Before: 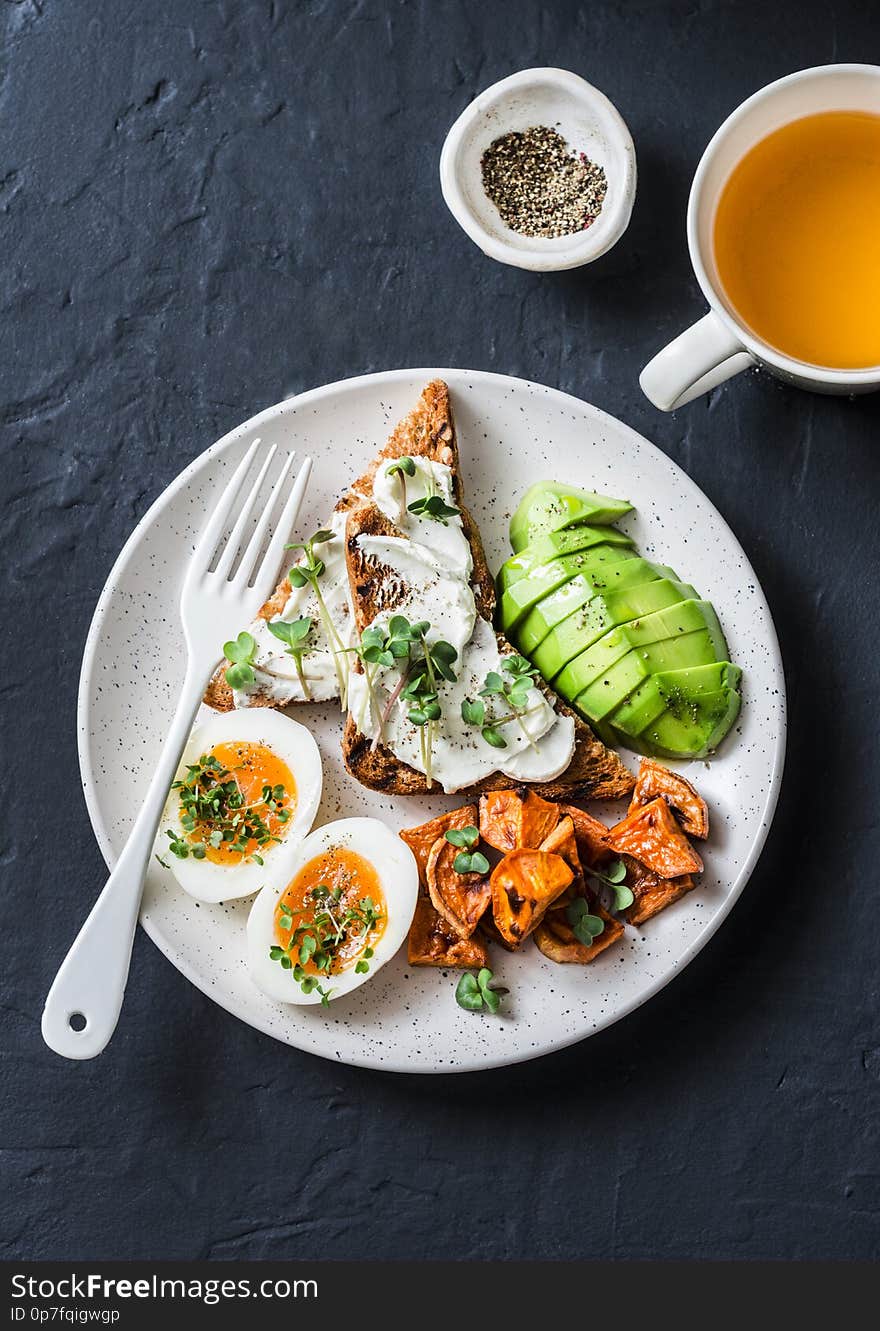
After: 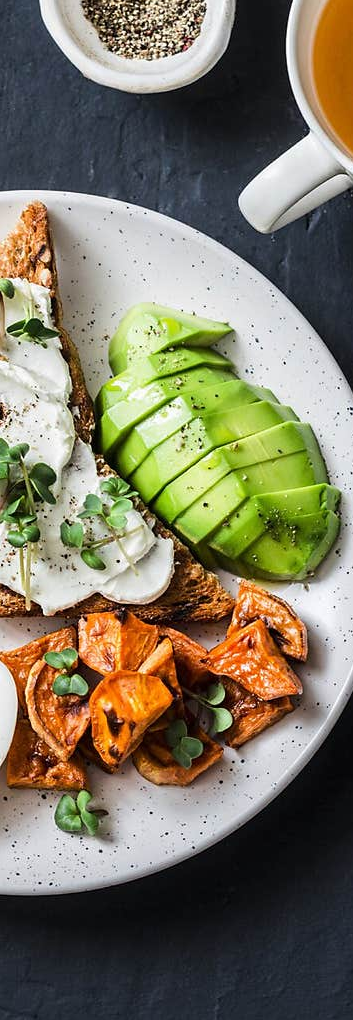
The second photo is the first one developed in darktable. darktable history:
crop: left 45.649%, top 13.408%, right 14.163%, bottom 9.95%
